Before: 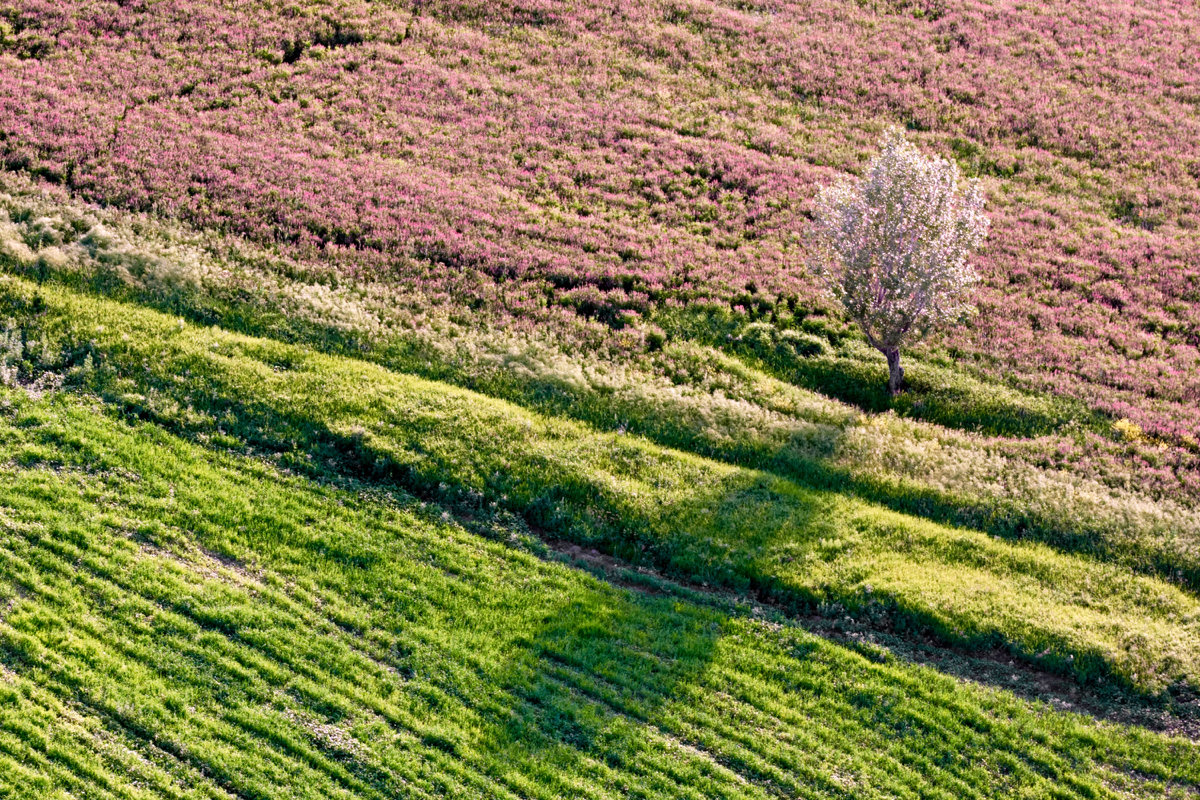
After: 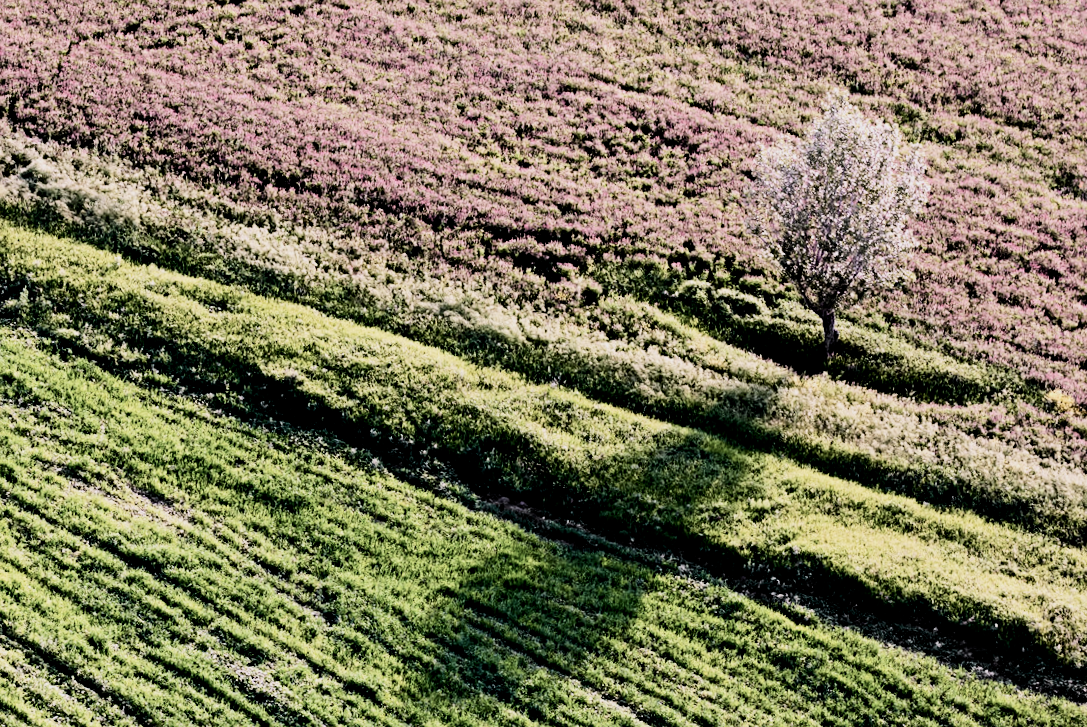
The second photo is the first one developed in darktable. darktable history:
filmic rgb: black relative exposure -2.98 EV, white relative exposure 4.56 EV, threshold 3.03 EV, hardness 1.75, contrast 1.261, enable highlight reconstruction true
crop and rotate: angle -2.06°, left 3.132%, top 3.733%, right 1.39%, bottom 0.441%
sharpen: amount 0.208
contrast brightness saturation: contrast 0.254, saturation -0.307
